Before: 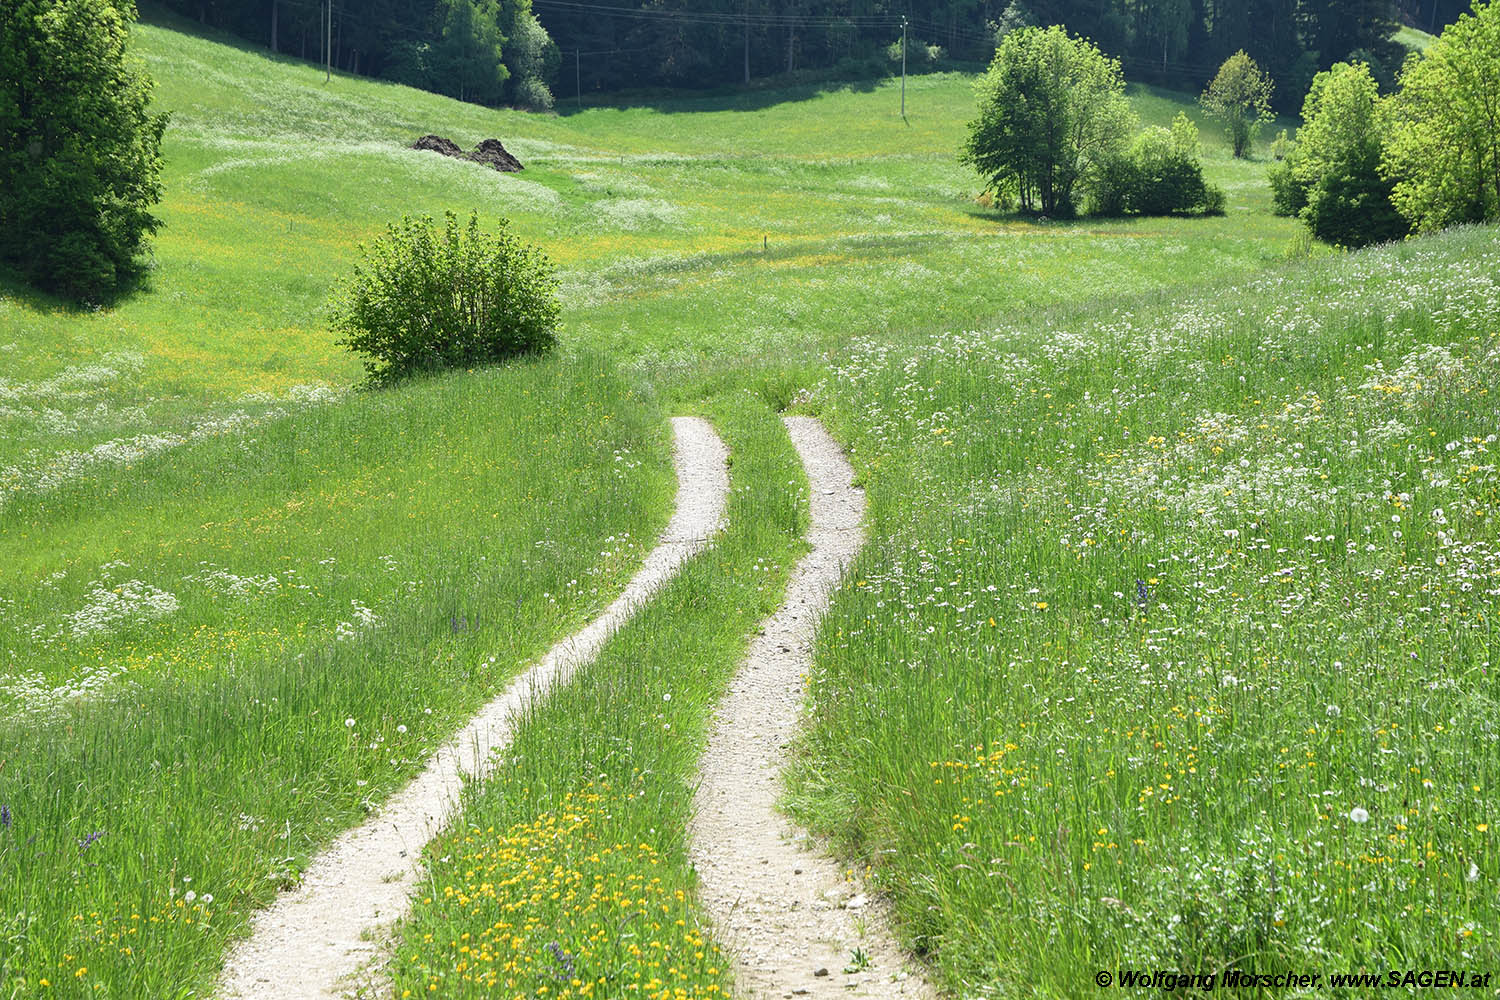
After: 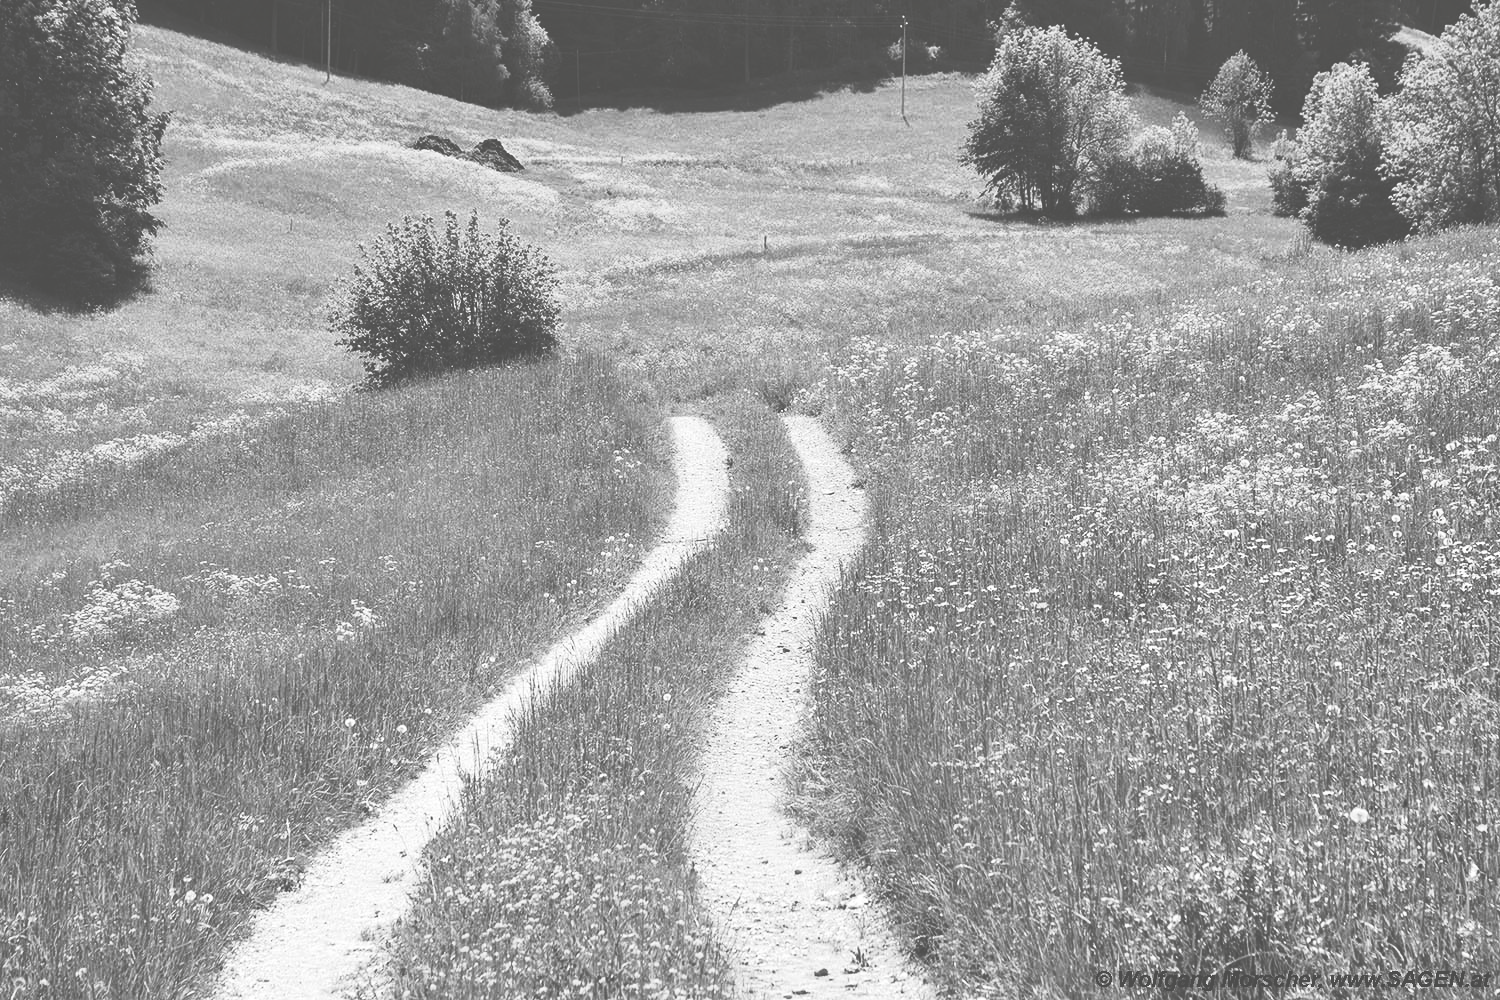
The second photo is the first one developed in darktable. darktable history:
tone curve: curves: ch0 [(0, 0) (0.003, 0.319) (0.011, 0.319) (0.025, 0.323) (0.044, 0.323) (0.069, 0.327) (0.1, 0.33) (0.136, 0.338) (0.177, 0.348) (0.224, 0.361) (0.277, 0.374) (0.335, 0.398) (0.399, 0.444) (0.468, 0.516) (0.543, 0.595) (0.623, 0.694) (0.709, 0.793) (0.801, 0.883) (0.898, 0.942) (1, 1)], preserve colors none
color look up table: target L [95.14, 80.97, 76.25, 75.88, 68.87, 59.66, 47.24, 50.17, 37.41, 24.42, 18.94, 200.64, 80.97, 78.79, 70.35, 65.74, 57.09, 50.83, 33.6, 50.83, 39.07, 41.83, 13.23, 5.464, 88.82, 74.42, 79.88, 74.78, 67.74, 41.14, 55.54, 43.46, 46.84, 42.1, 30.16, 35.3, 34.88, 33.6, 18.94, 20.79, 17.06, 5.464, 86.7, 78.07, 61.45, 50.17, 61.7, 51.62, 22.62], target a [-0.002, -0.002, 0, 0, 0, 0.001, 0, 0.001, 0, -0.125, -0.002, 0, -0.002, 0, 0, 0.001, 0.001, 0 ×4, 0.001, -0.134, -0.459, -0.002, 0 ×6, 0.001, 0, 0.001, 0, 0, -0.117, 0, -0.002, -0.128, -0.131, -0.459, -0.003, -0.002, 0.001, 0.001, 0.001, 0, -0.126], target b [0.024, 0.024, 0.002, 0.002, 0.002, -0.005, 0.001, -0.004, 0.001, 1.567, 0.016, 0, 0.024, 0.002, 0.002, -0.005, -0.004, 0.001, 0.002, 0.001, 0.001, -0.003, 1.703, 5.65, 0.024, 0.002 ×4, 0.001, 0.001, -0.004, 0.001, -0.003, 0.002, 0.001, 1.466, 0.002, 0.016, 1.607, 1.651, 5.65, 0.024, 0.023, -0.005, -0.004, -0.005, 0.001, 1.586], num patches 49
